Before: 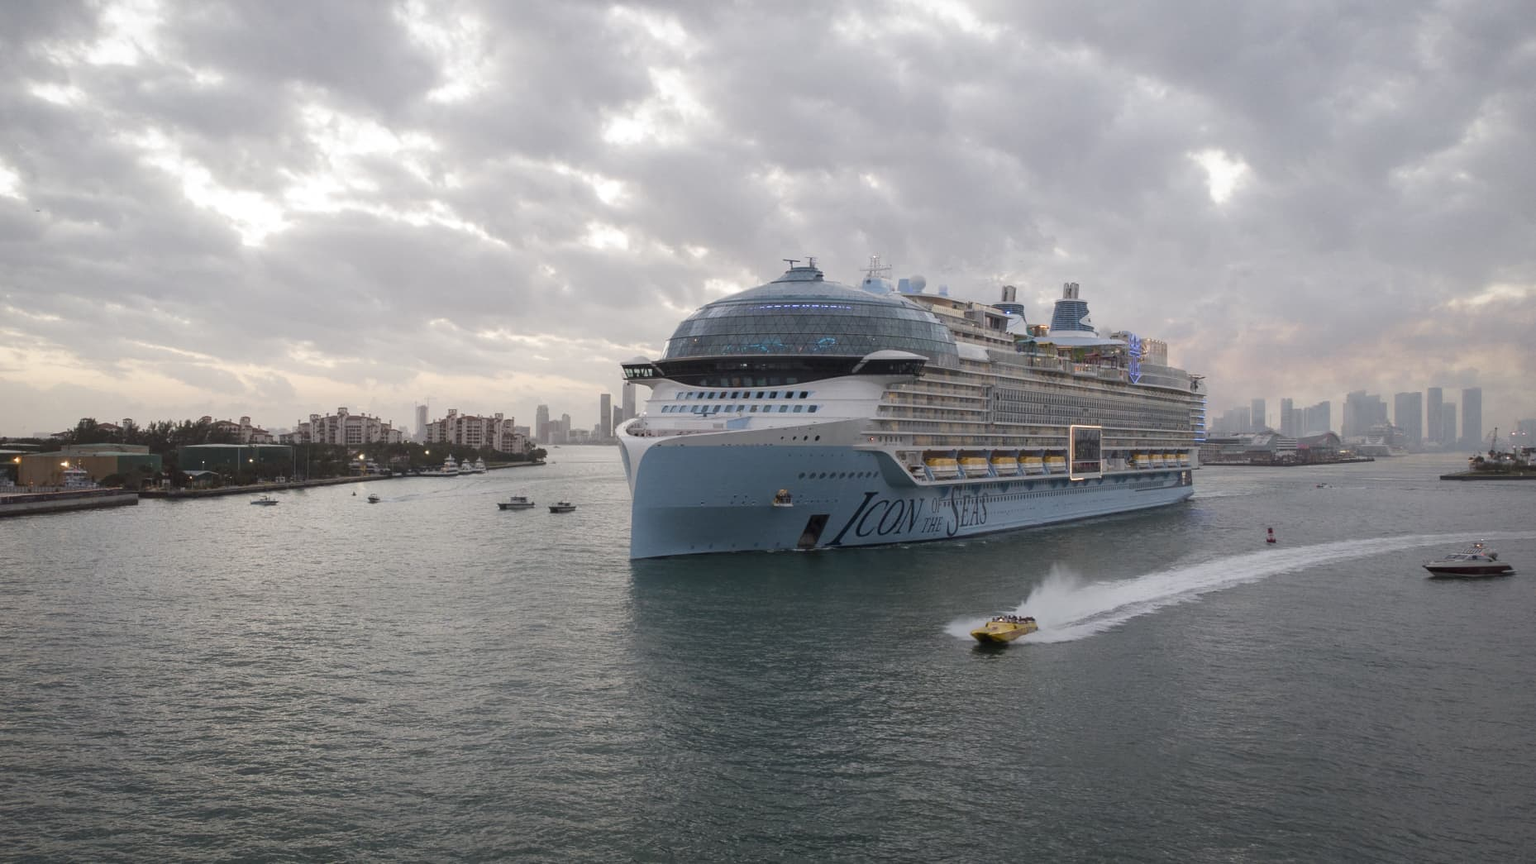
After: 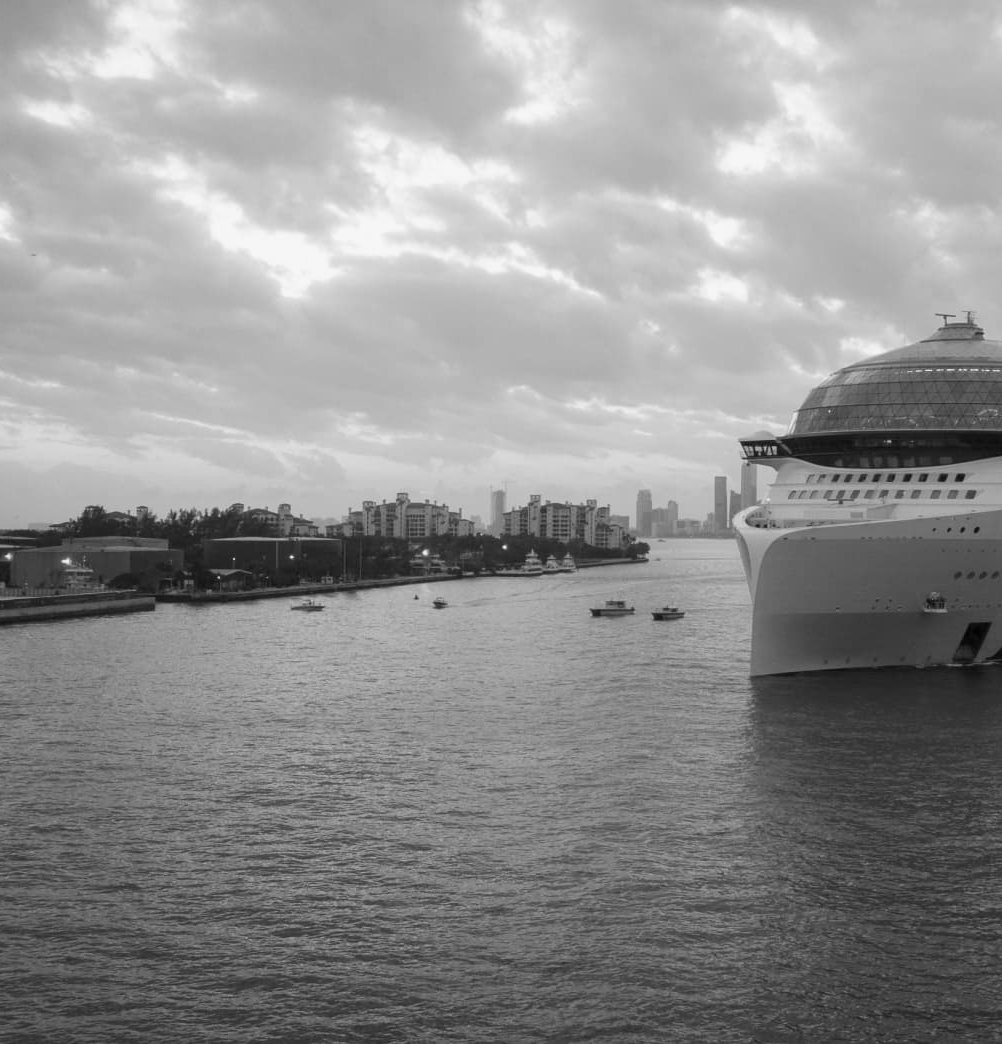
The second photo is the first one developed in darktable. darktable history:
color calibration: output gray [0.18, 0.41, 0.41, 0], illuminant same as pipeline (D50), adaptation XYZ, x 0.347, y 0.357, temperature 5006.06 K, clip negative RGB from gamut false
crop: left 0.693%, right 45.343%, bottom 0.087%
